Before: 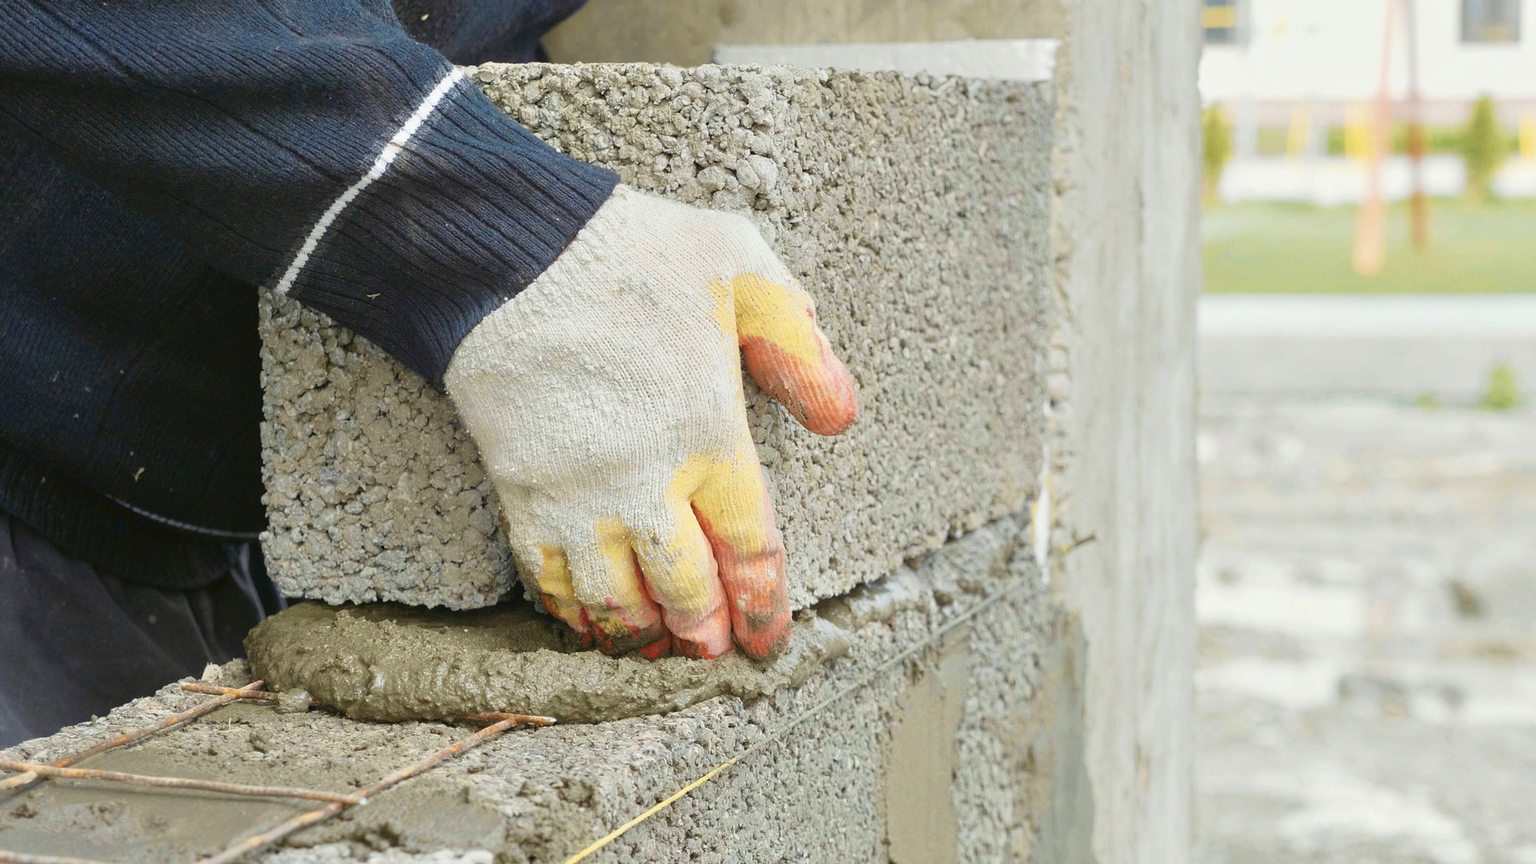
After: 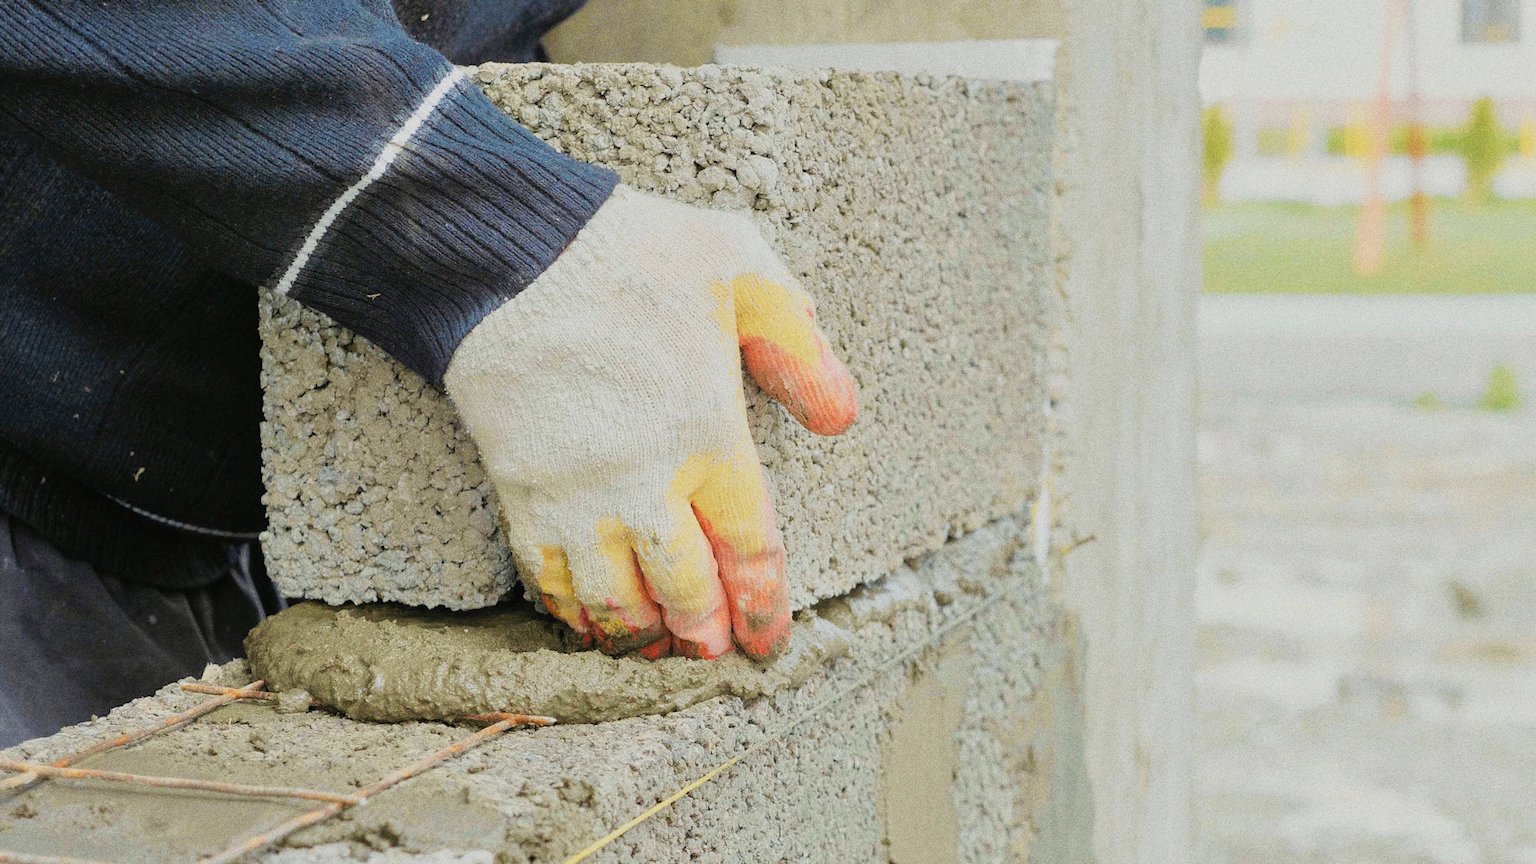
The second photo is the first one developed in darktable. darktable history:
grain: coarseness 0.09 ISO, strength 40%
filmic rgb: black relative exposure -7.65 EV, white relative exposure 4.56 EV, hardness 3.61
contrast brightness saturation: brightness 0.09, saturation 0.19
